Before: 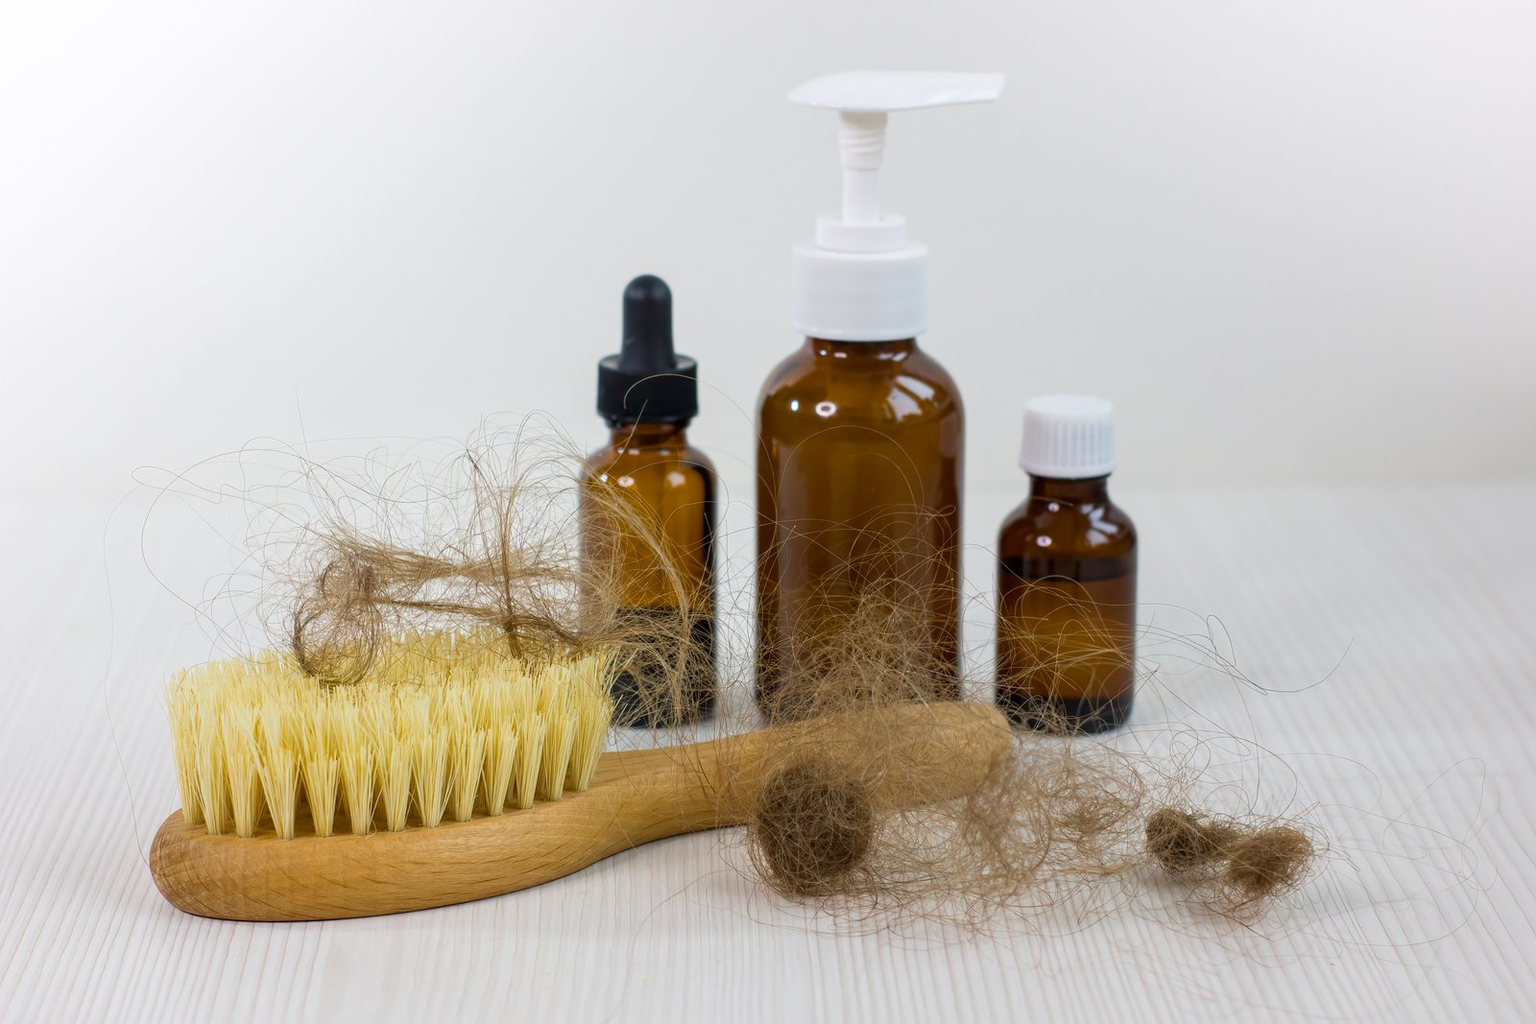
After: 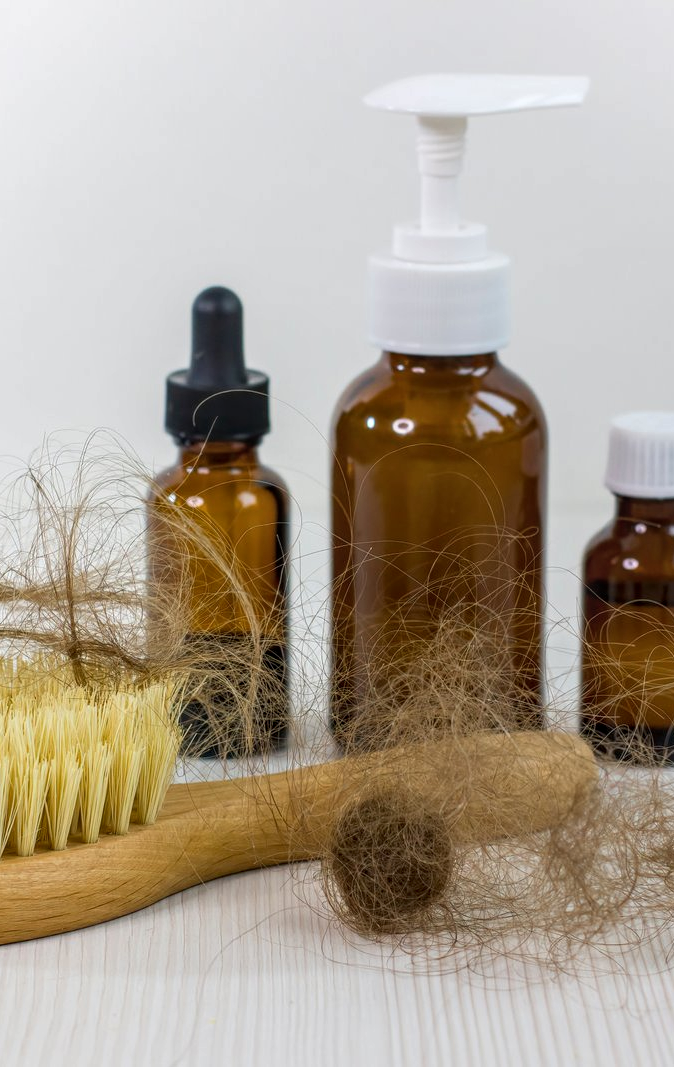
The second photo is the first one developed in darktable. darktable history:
local contrast: on, module defaults
crop: left 28.583%, right 29.231%
